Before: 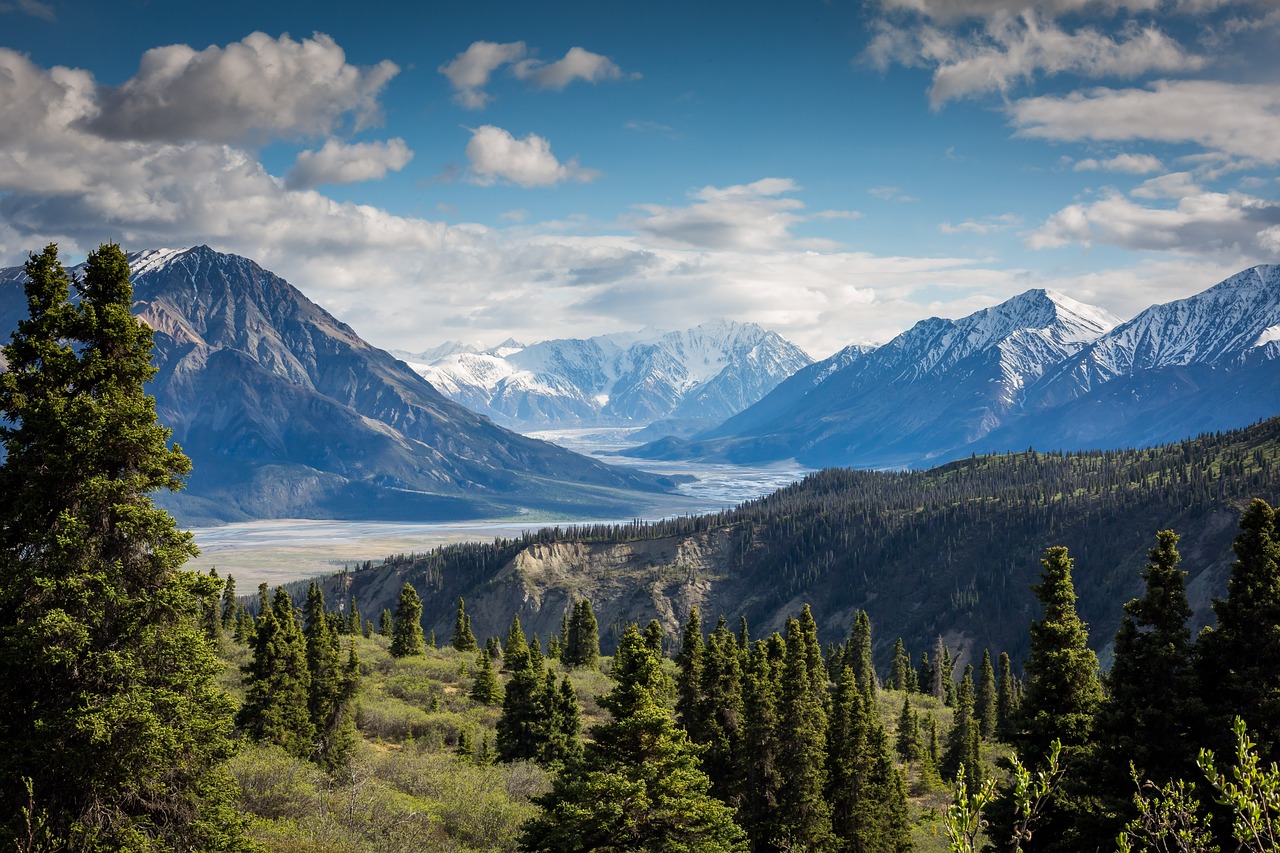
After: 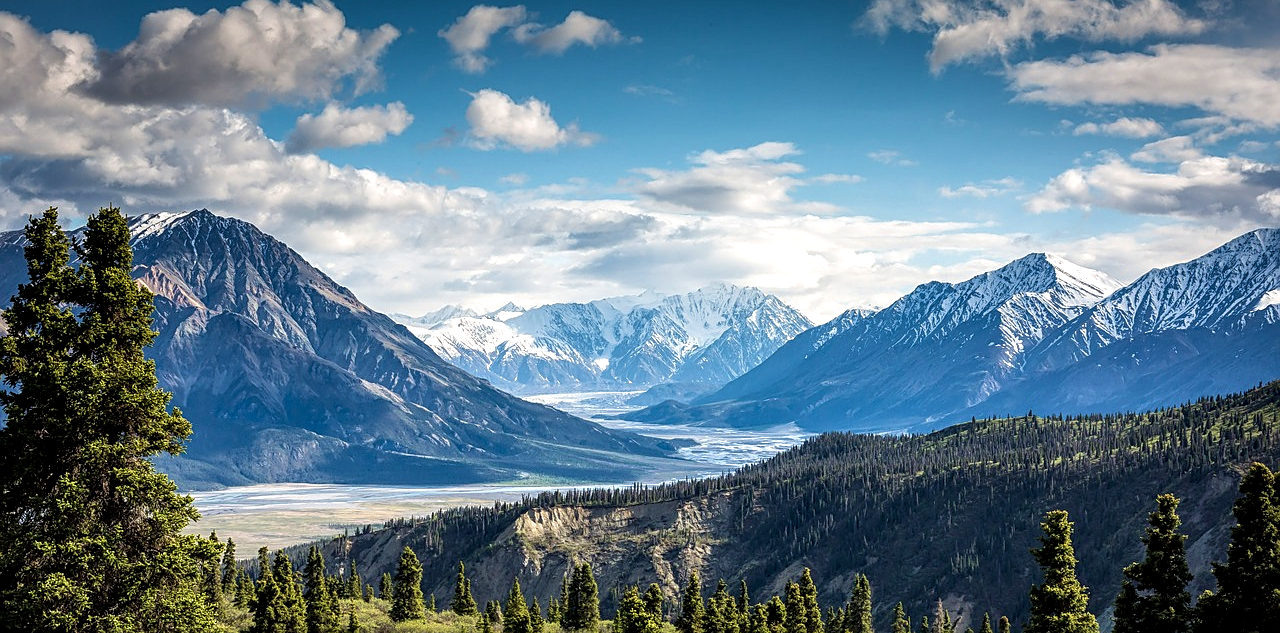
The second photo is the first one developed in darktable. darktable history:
sharpen: on, module defaults
velvia: on, module defaults
local contrast: highlights 57%, detail 145%
crop: top 4.227%, bottom 21.479%
exposure: exposure 0.128 EV, compensate highlight preservation false
